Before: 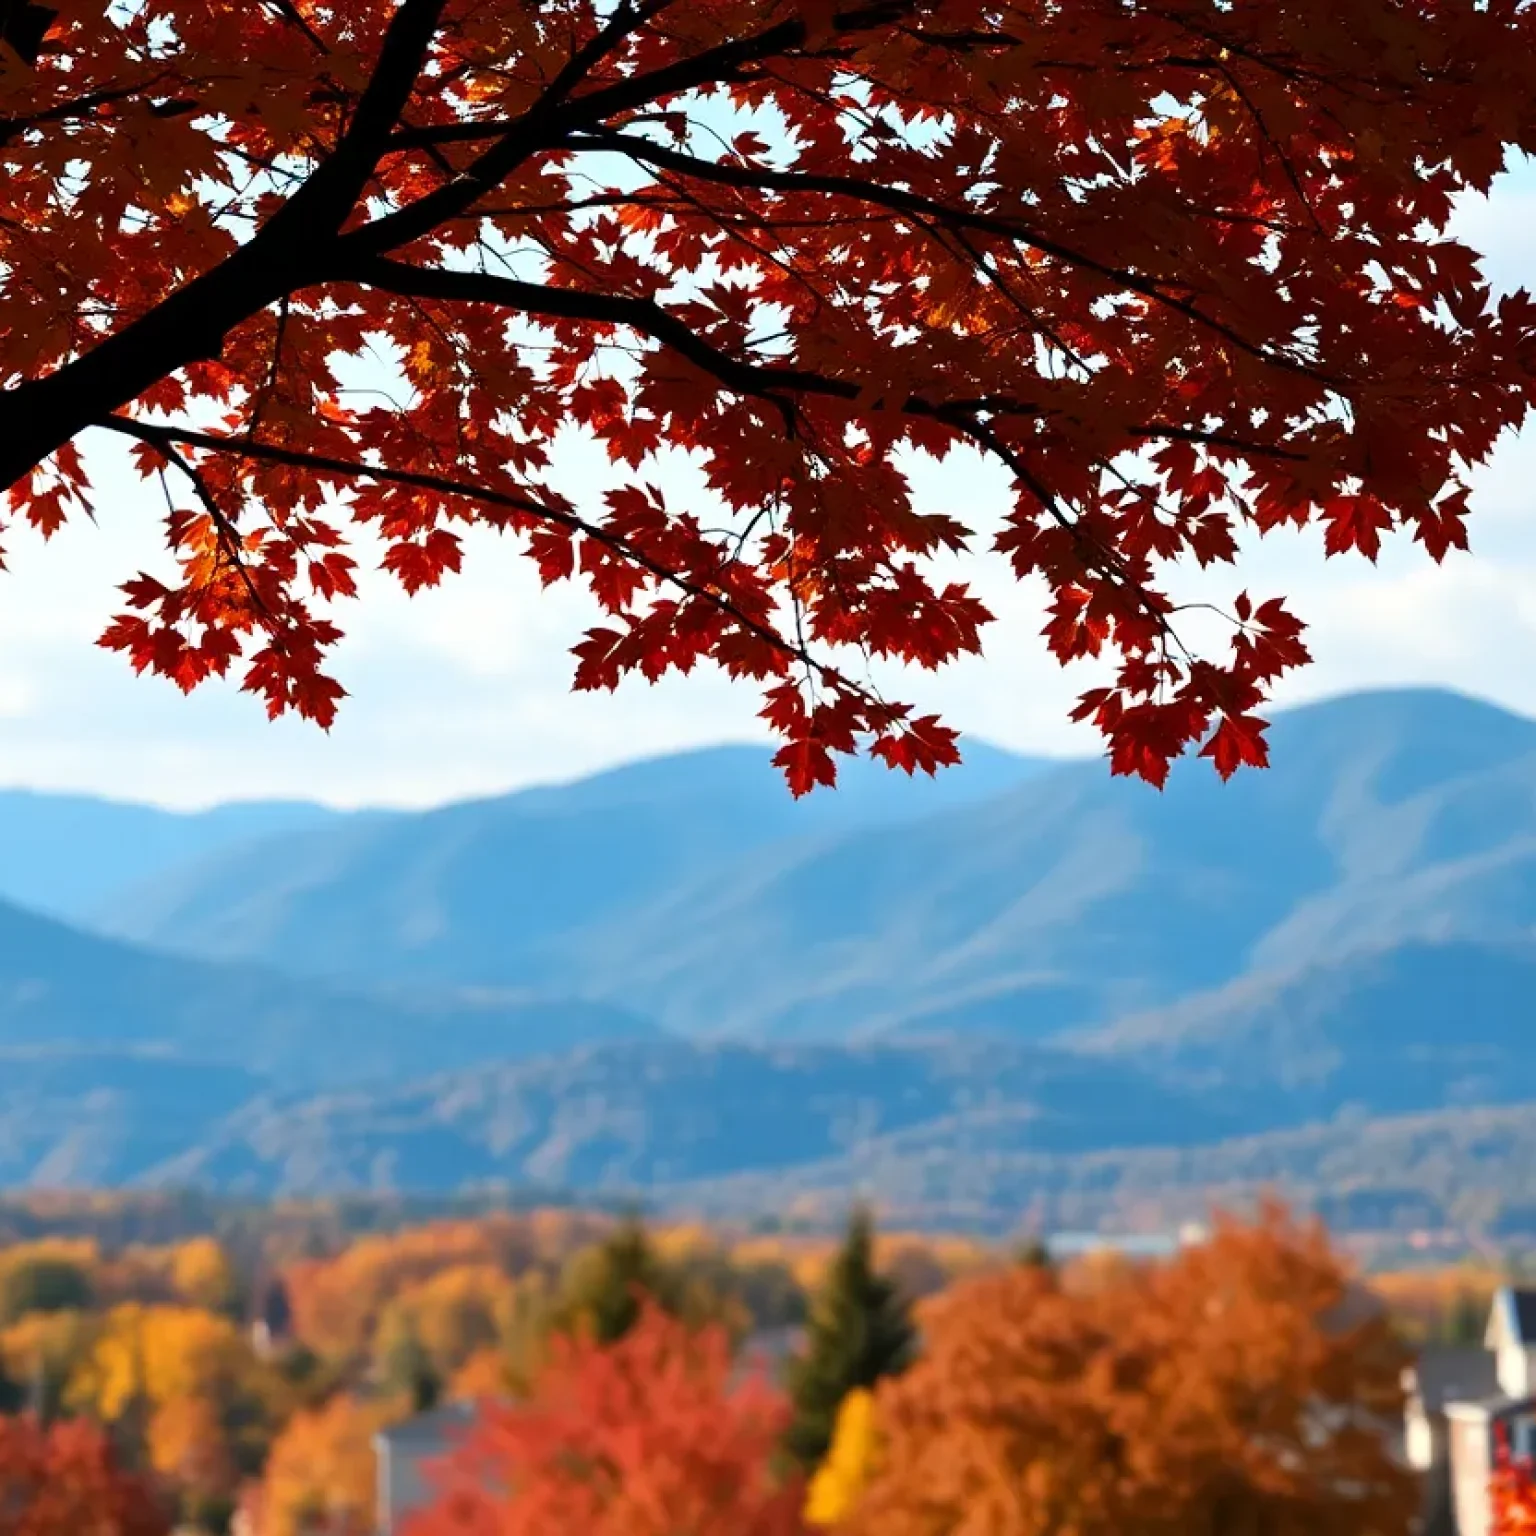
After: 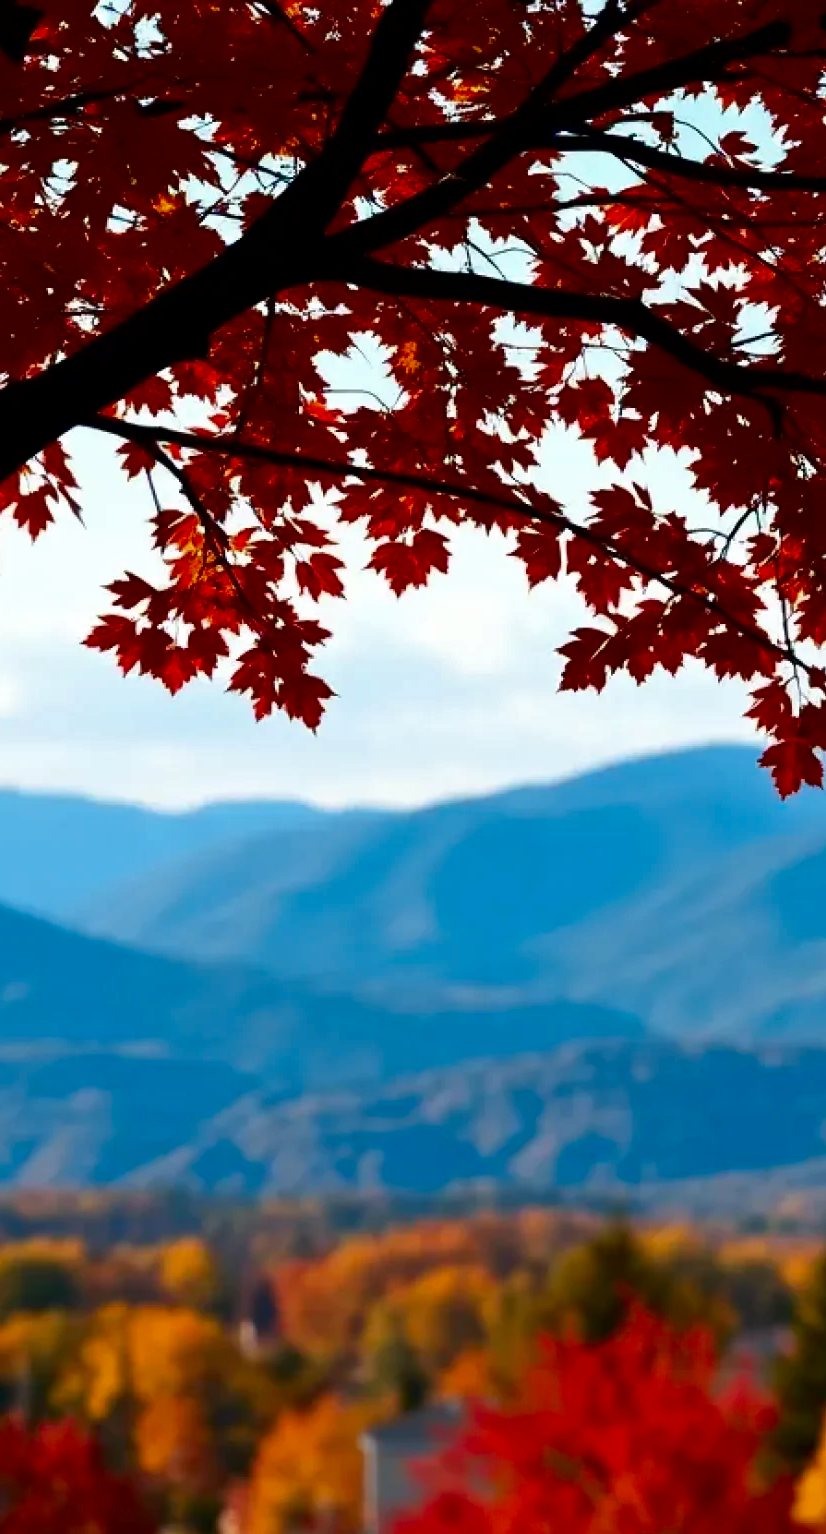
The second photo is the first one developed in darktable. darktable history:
contrast brightness saturation: brightness -0.246, saturation 0.203
crop: left 0.896%, right 45.27%, bottom 0.079%
